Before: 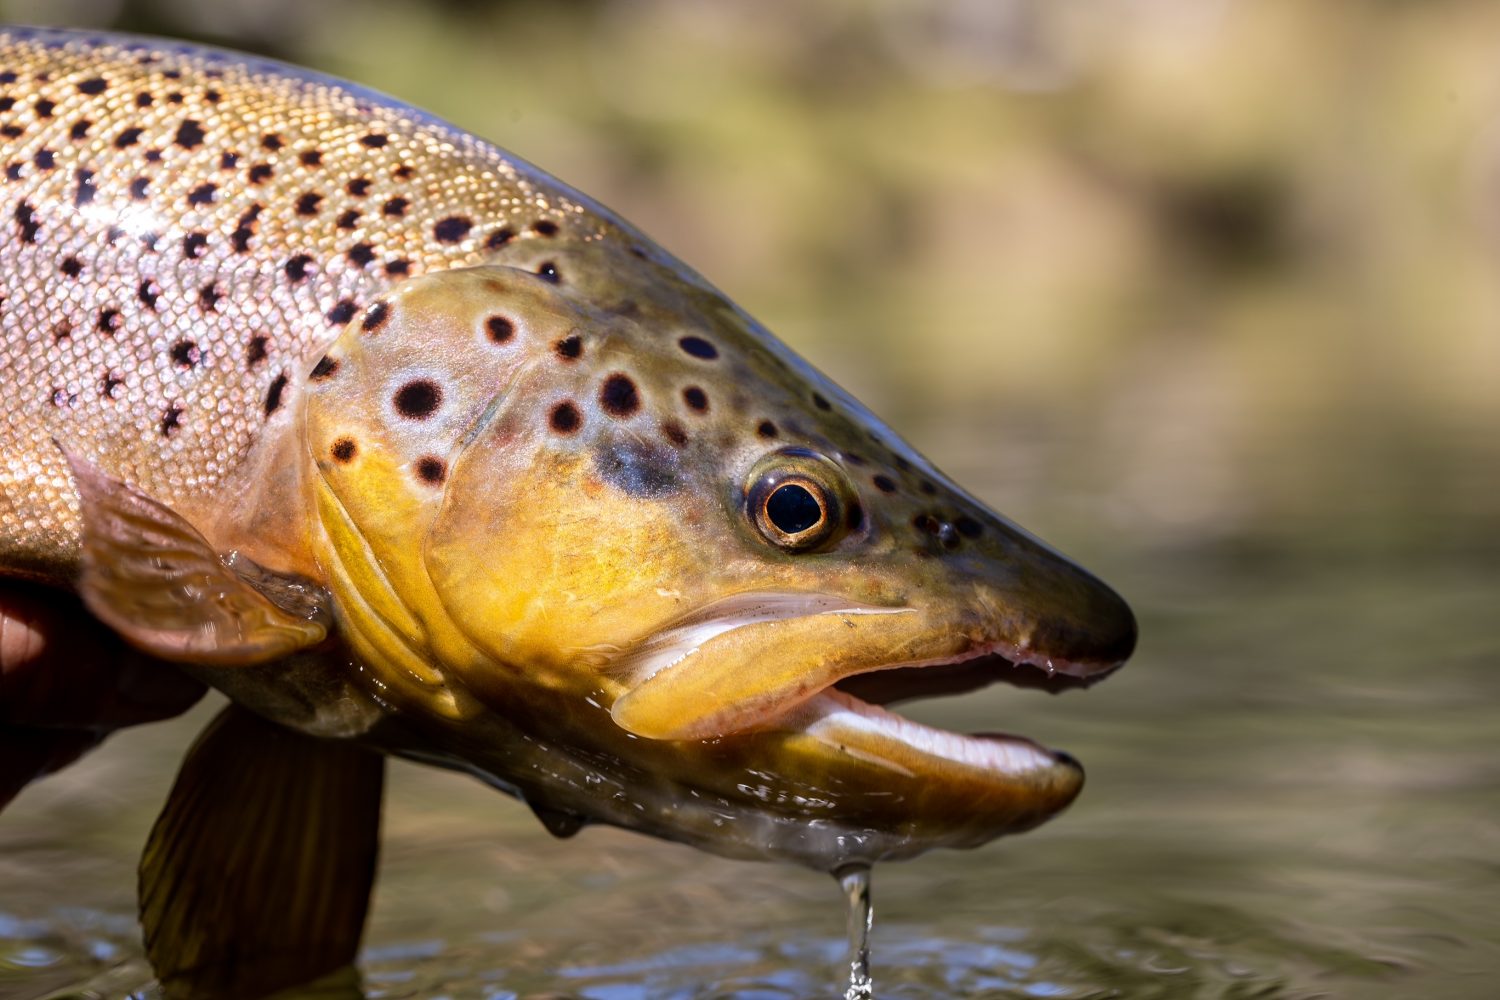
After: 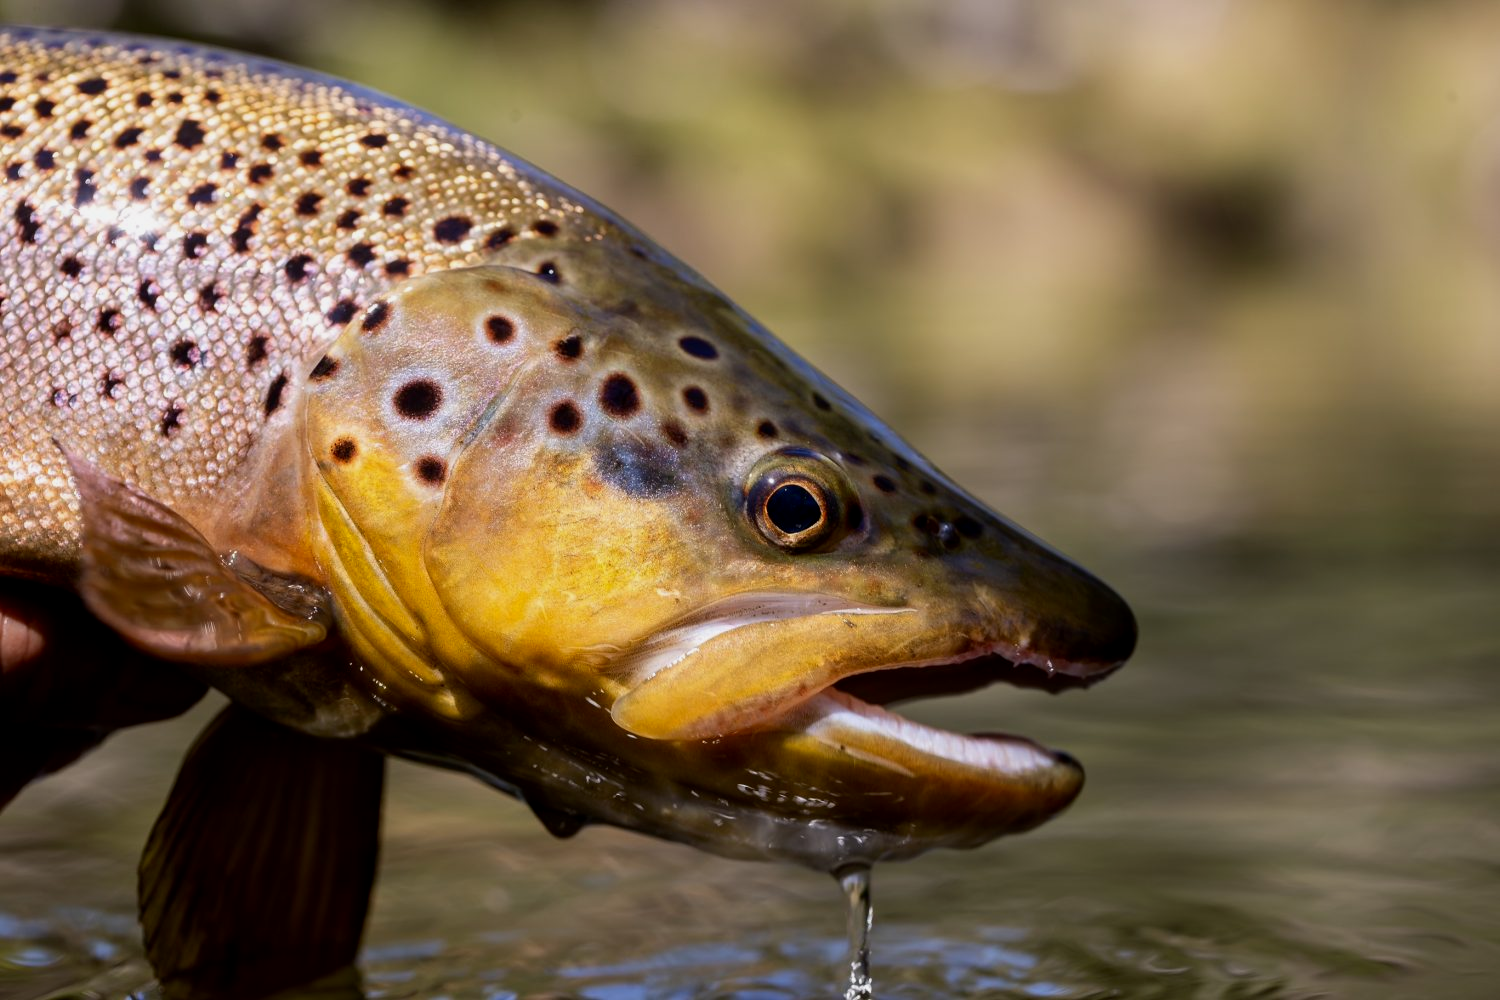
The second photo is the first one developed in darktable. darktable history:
contrast brightness saturation: contrast 0.03, brightness -0.04
base curve: curves: ch0 [(0, 0) (0.989, 0.992)]
levels: levels [0, 0.499, 1]
exposure: black level correction 0.029, exposure -0.073 EV
